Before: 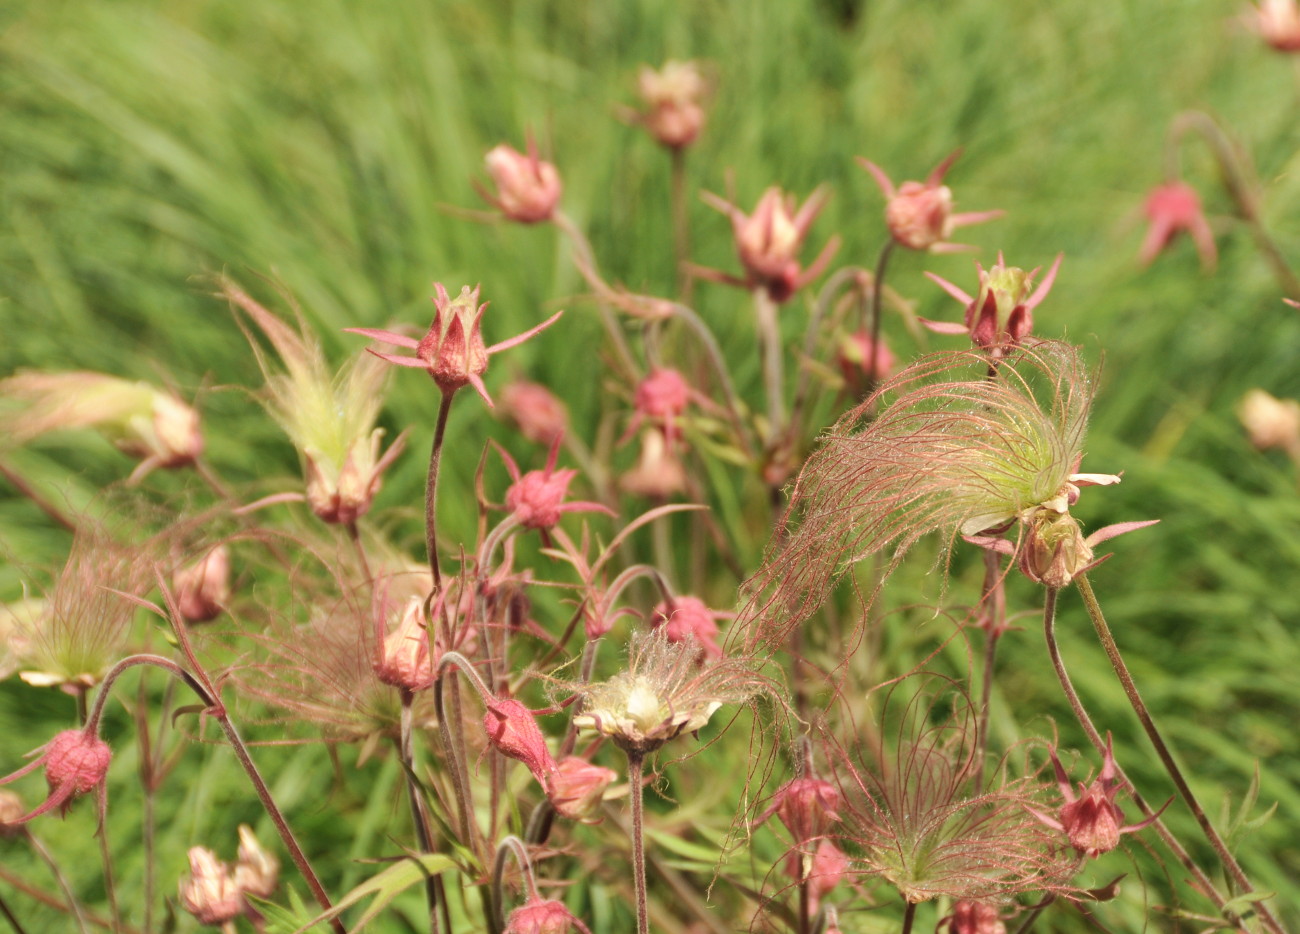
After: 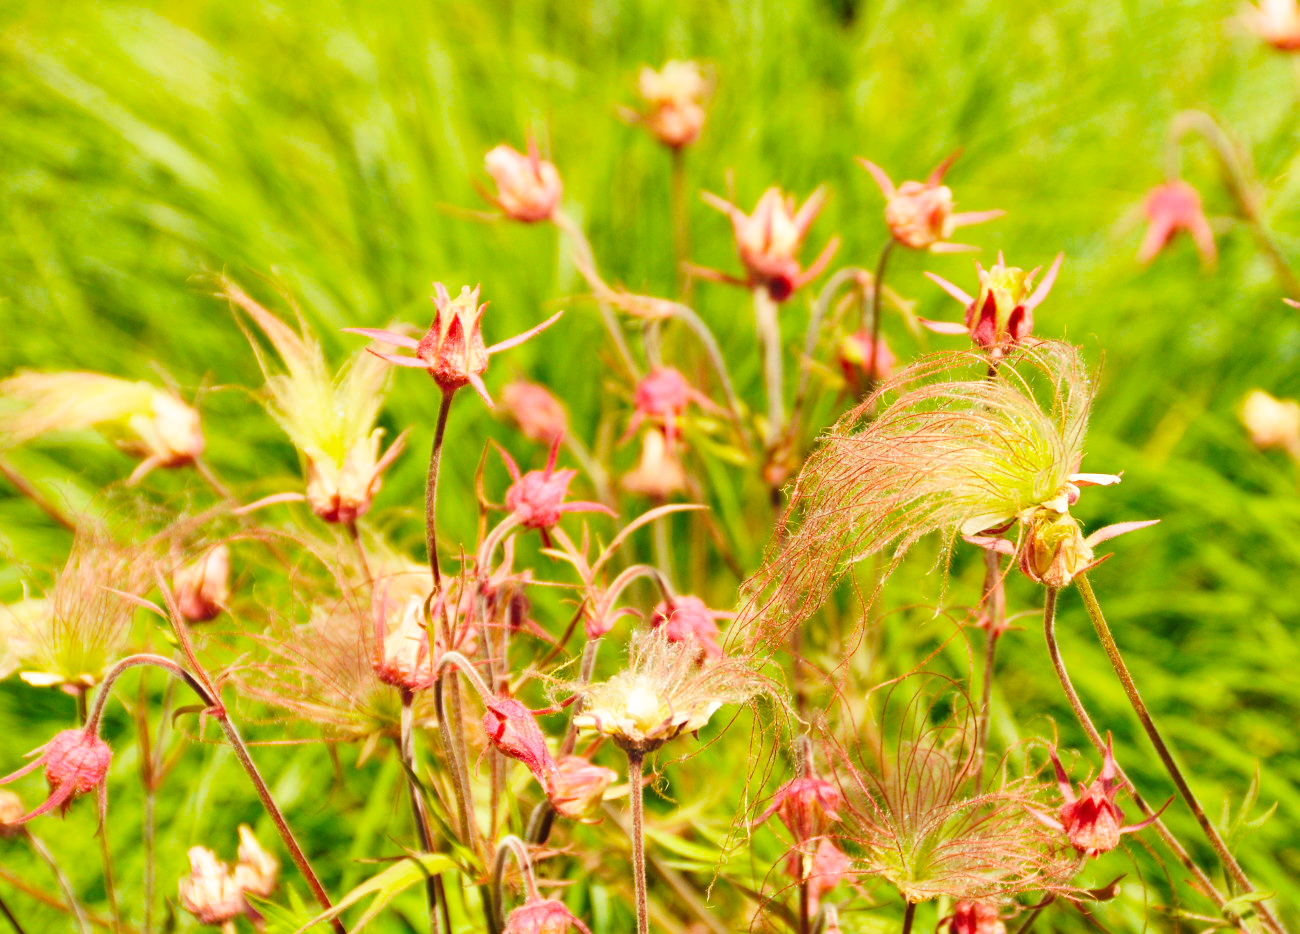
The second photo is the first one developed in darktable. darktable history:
white balance: red 1.004, blue 1.024
base curve: curves: ch0 [(0, 0) (0.028, 0.03) (0.121, 0.232) (0.46, 0.748) (0.859, 0.968) (1, 1)], preserve colors none
color balance rgb: perceptual saturation grading › global saturation 30%, global vibrance 20%
